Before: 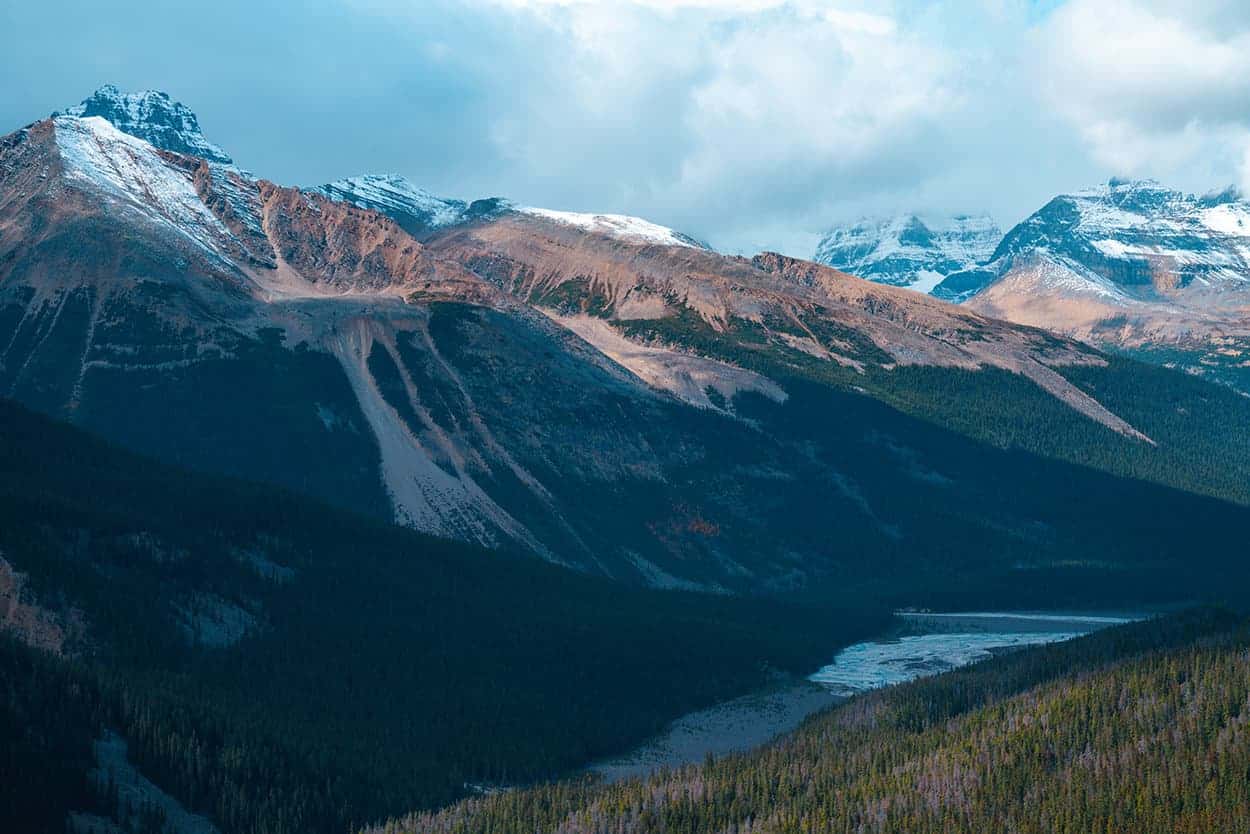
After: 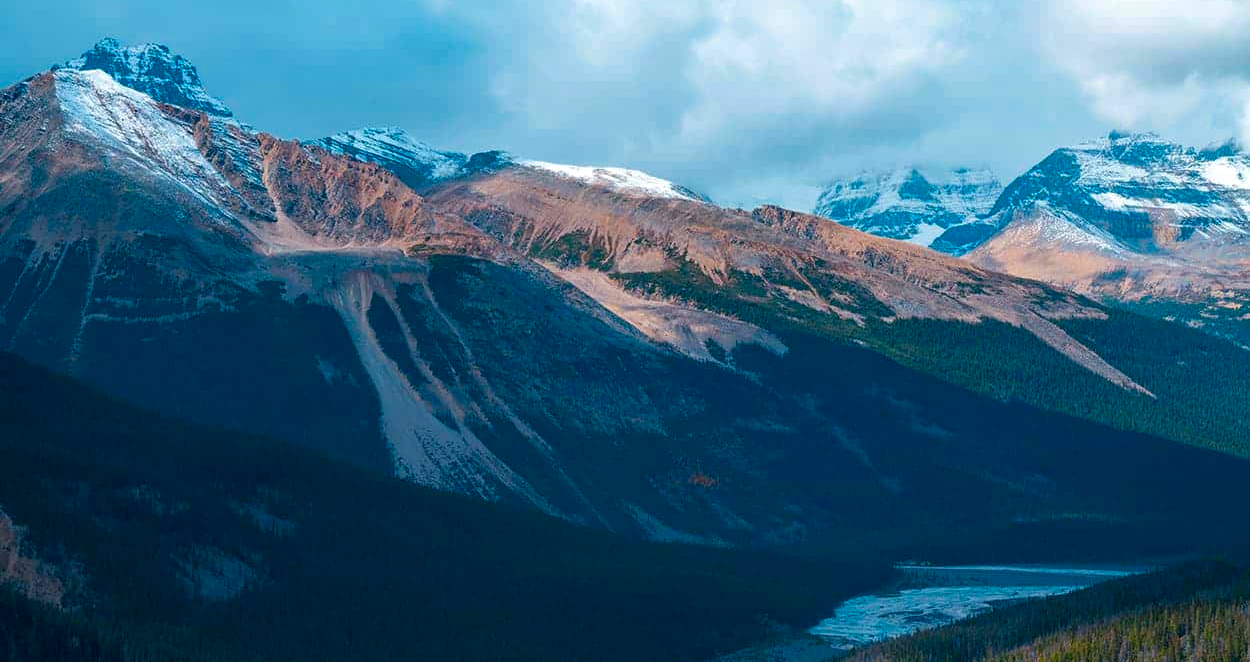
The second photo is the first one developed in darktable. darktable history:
color zones: curves: ch0 [(0, 0.425) (0.143, 0.422) (0.286, 0.42) (0.429, 0.419) (0.571, 0.419) (0.714, 0.42) (0.857, 0.422) (1, 0.425)]; ch1 [(0, 0.666) (0.143, 0.669) (0.286, 0.671) (0.429, 0.67) (0.571, 0.67) (0.714, 0.67) (0.857, 0.67) (1, 0.666)]
local contrast: highlights 107%, shadows 102%, detail 119%, midtone range 0.2
crop and rotate: top 5.655%, bottom 14.958%
